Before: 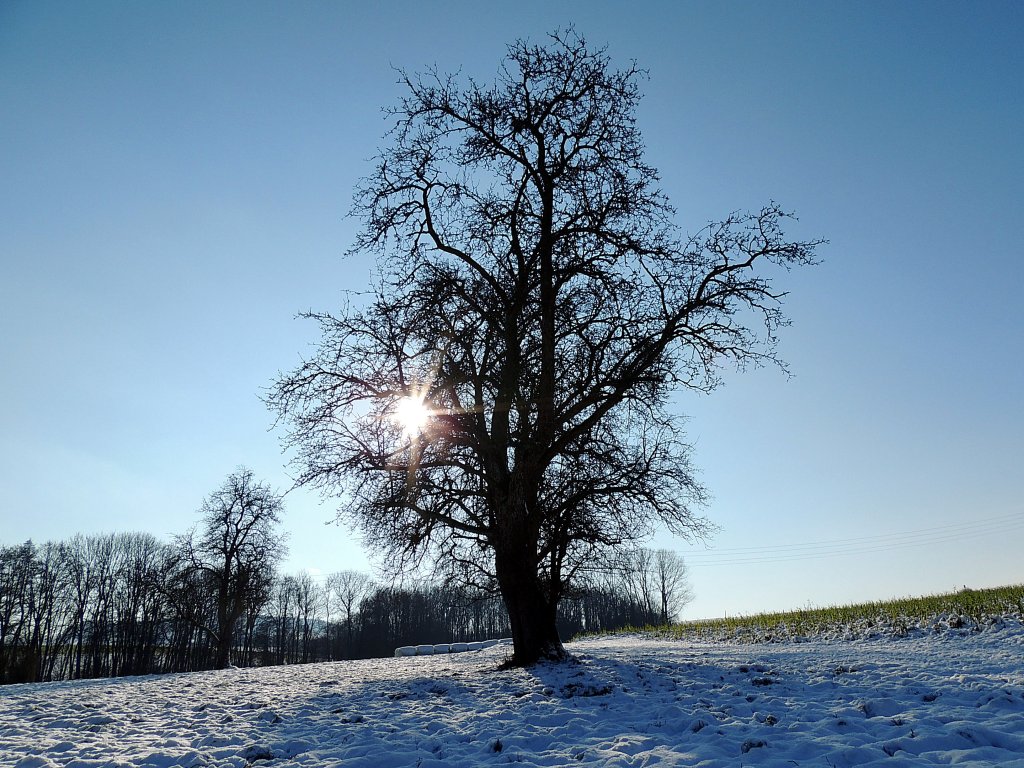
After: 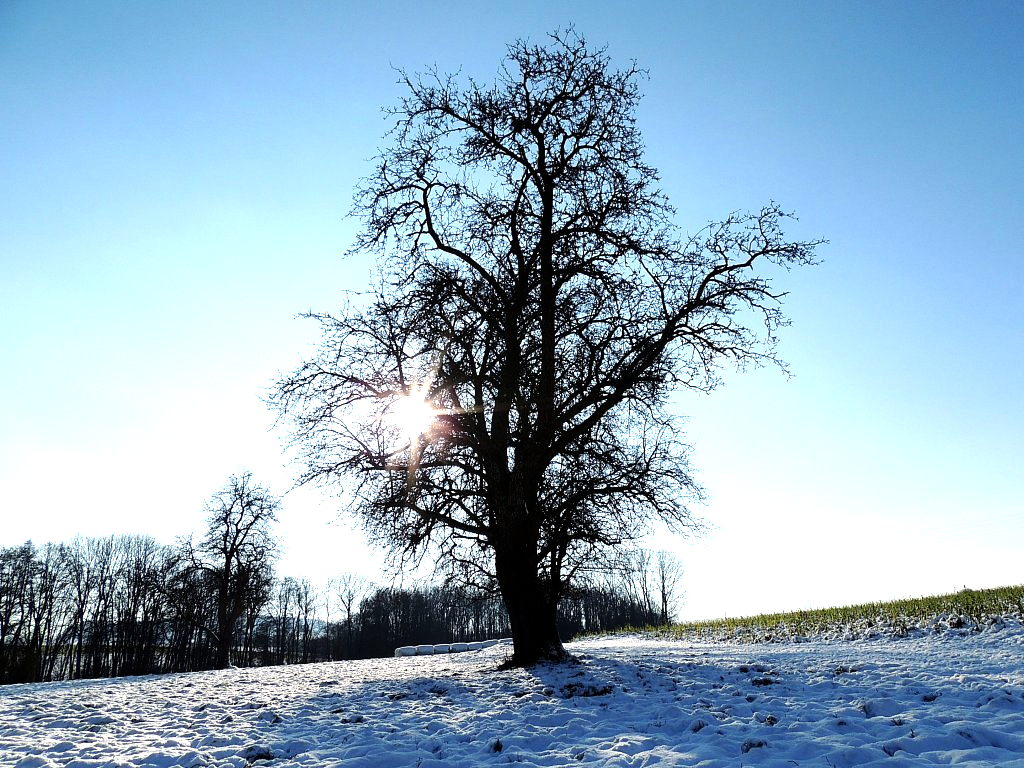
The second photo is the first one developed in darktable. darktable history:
tone equalizer: -8 EV -1.05 EV, -7 EV -0.974 EV, -6 EV -0.855 EV, -5 EV -0.543 EV, -3 EV 0.544 EV, -2 EV 0.851 EV, -1 EV 0.992 EV, +0 EV 1.06 EV, mask exposure compensation -0.51 EV
